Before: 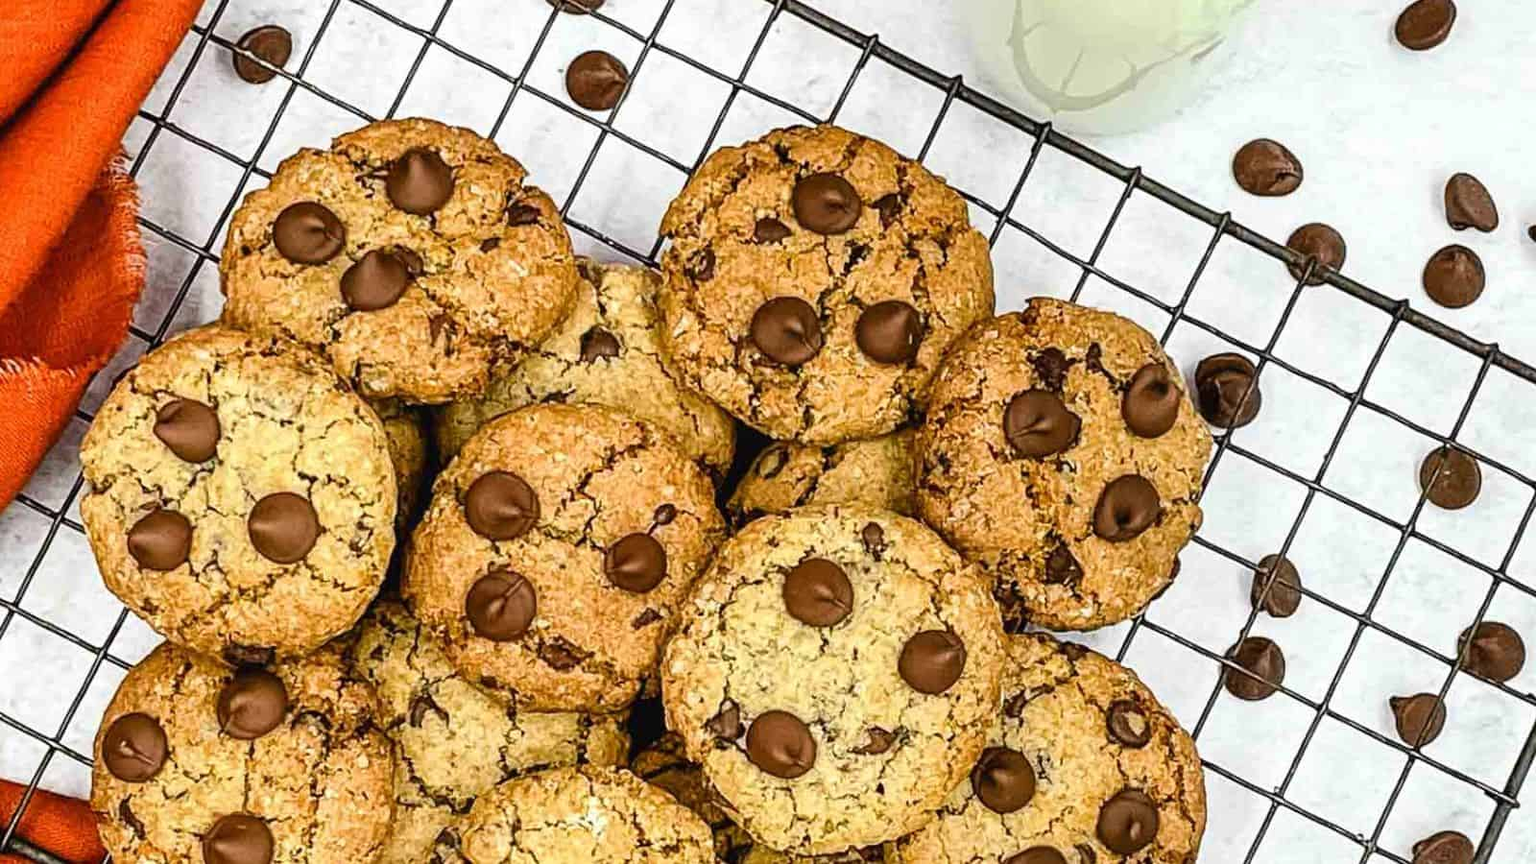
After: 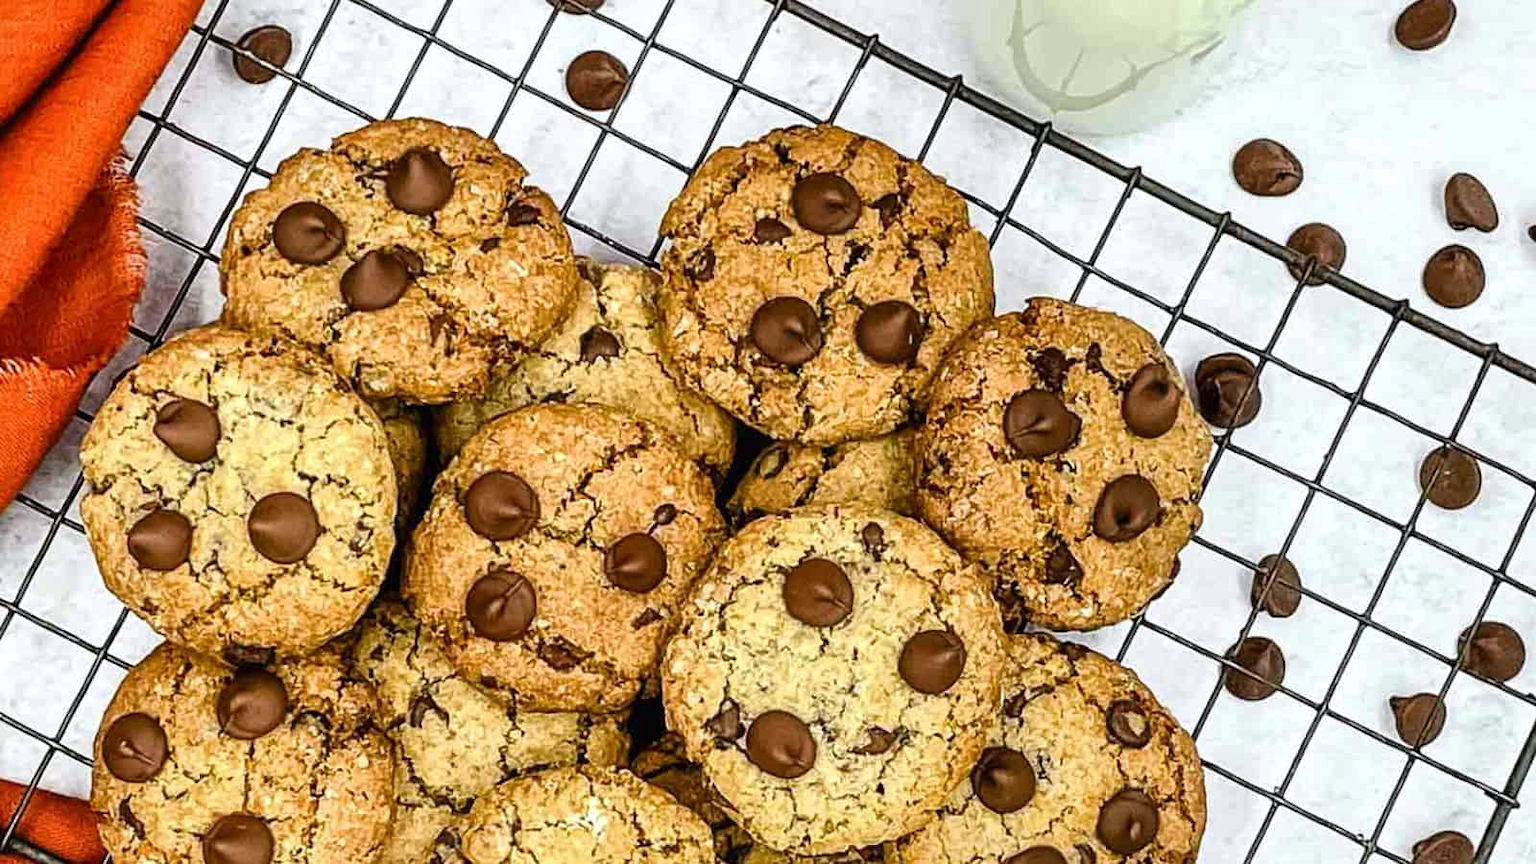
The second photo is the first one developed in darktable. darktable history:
local contrast: mode bilateral grid, contrast 20, coarseness 50, detail 132%, midtone range 0.2
white balance: red 0.988, blue 1.017
